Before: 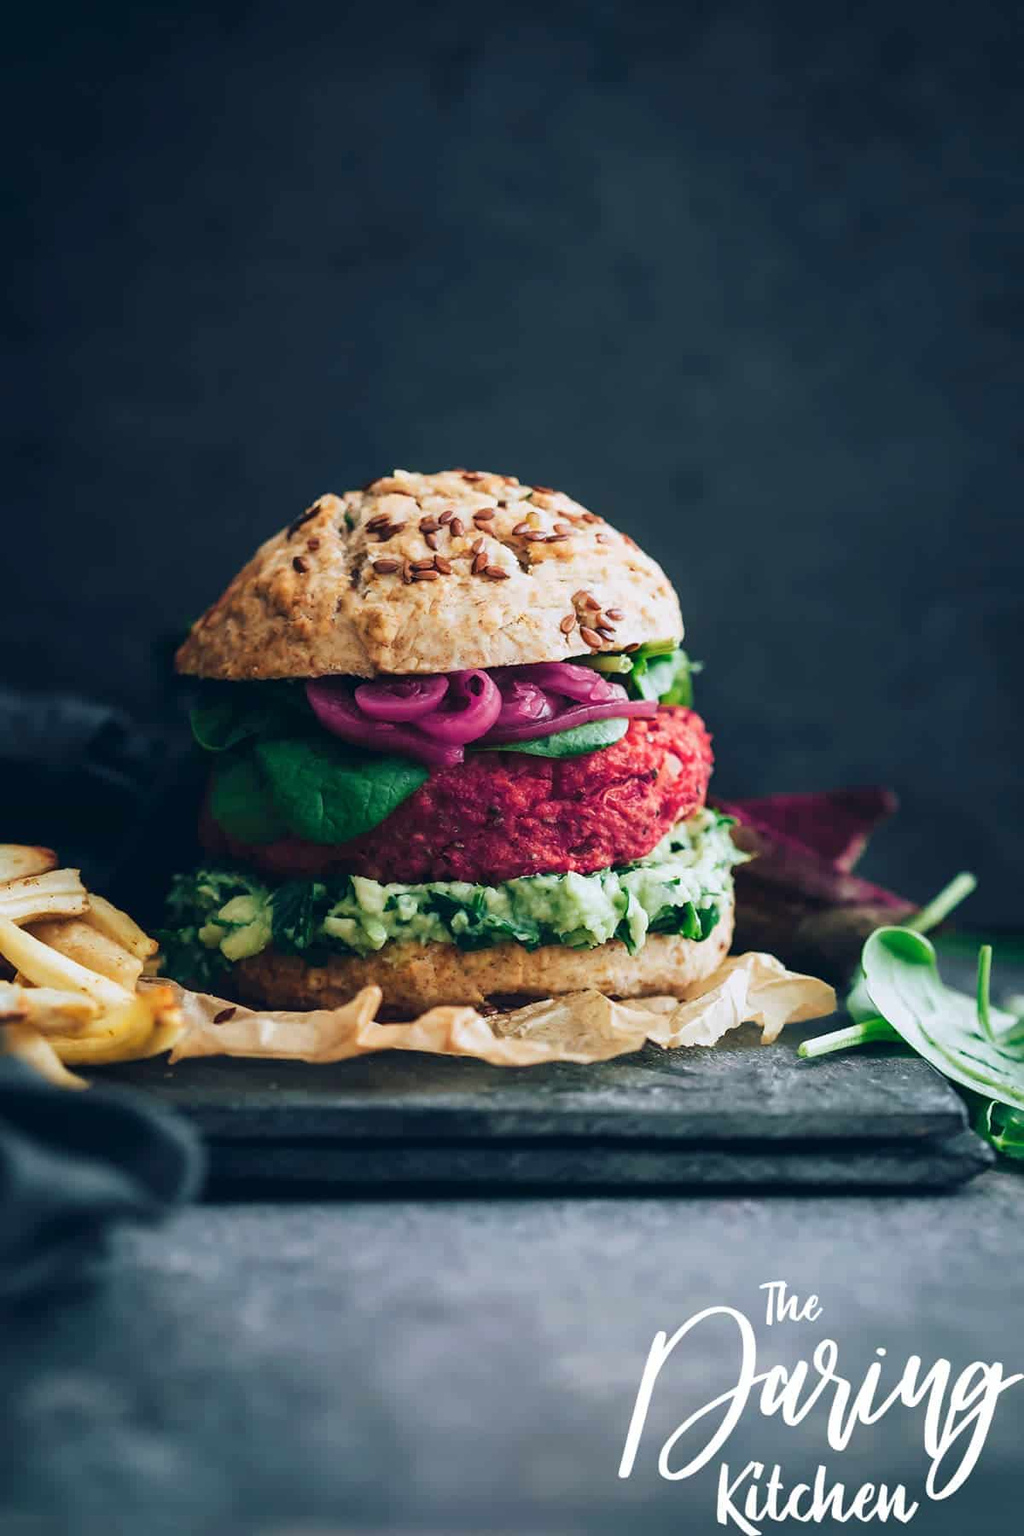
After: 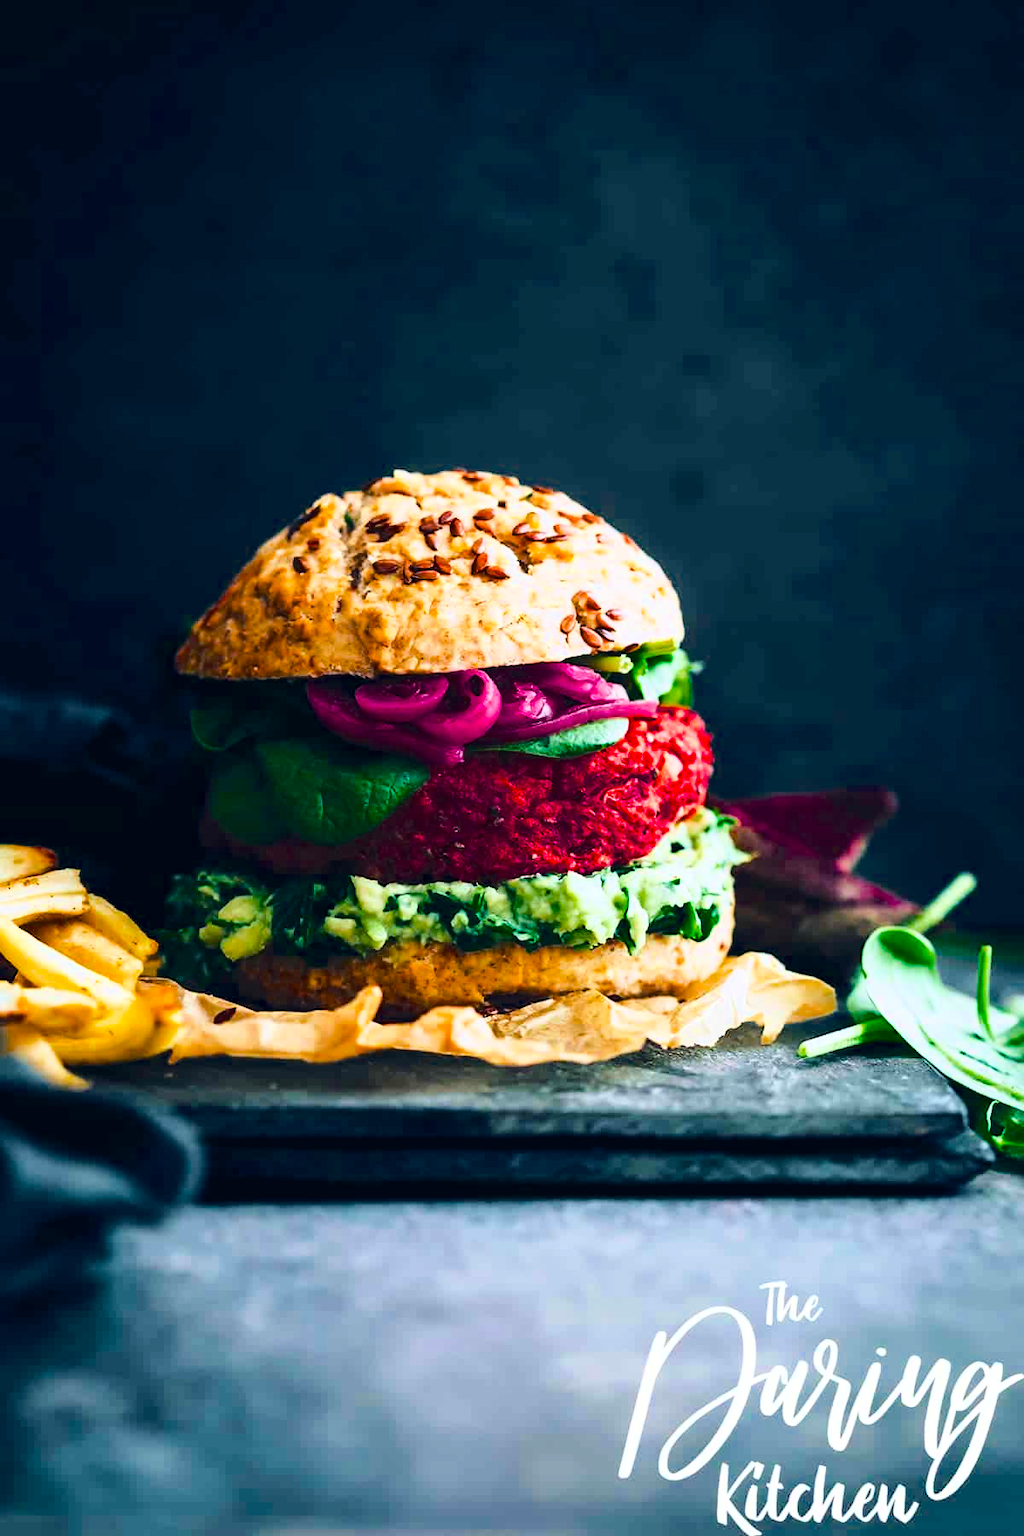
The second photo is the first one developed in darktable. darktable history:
color balance rgb: perceptual saturation grading › global saturation 30.084%, global vibrance 16.446%, saturation formula JzAzBz (2021)
base curve: curves: ch0 [(0, 0) (0.028, 0.03) (0.121, 0.232) (0.46, 0.748) (0.859, 0.968) (1, 1)], preserve colors average RGB
